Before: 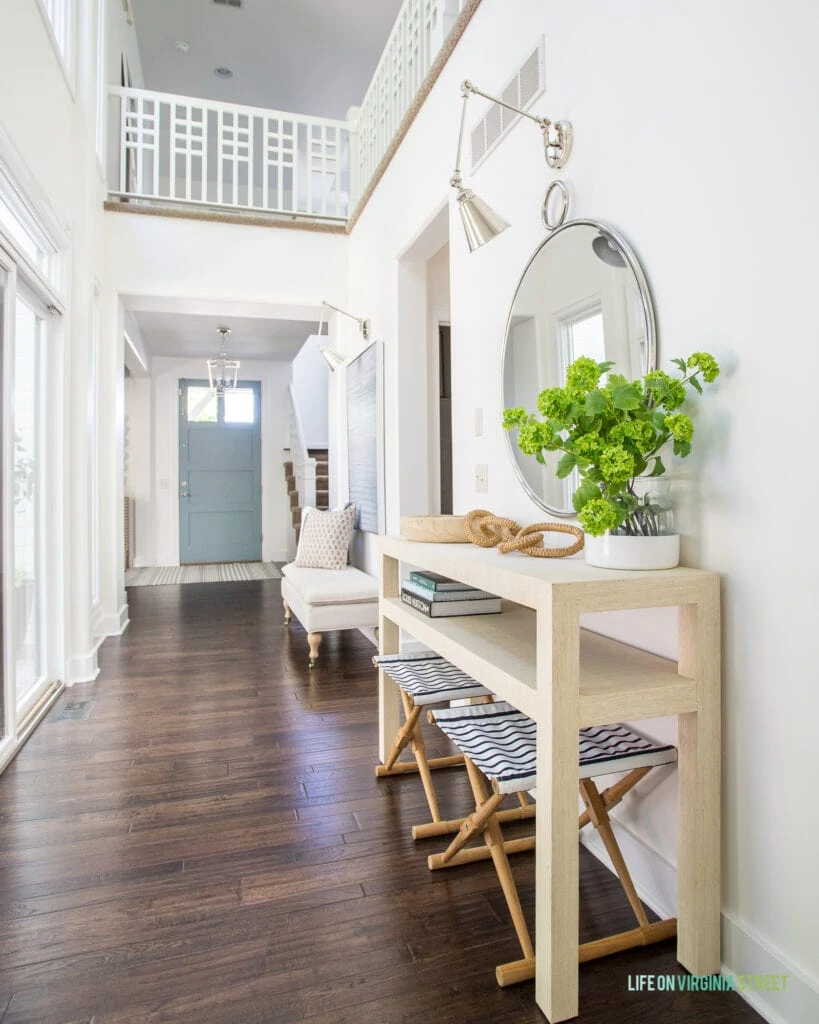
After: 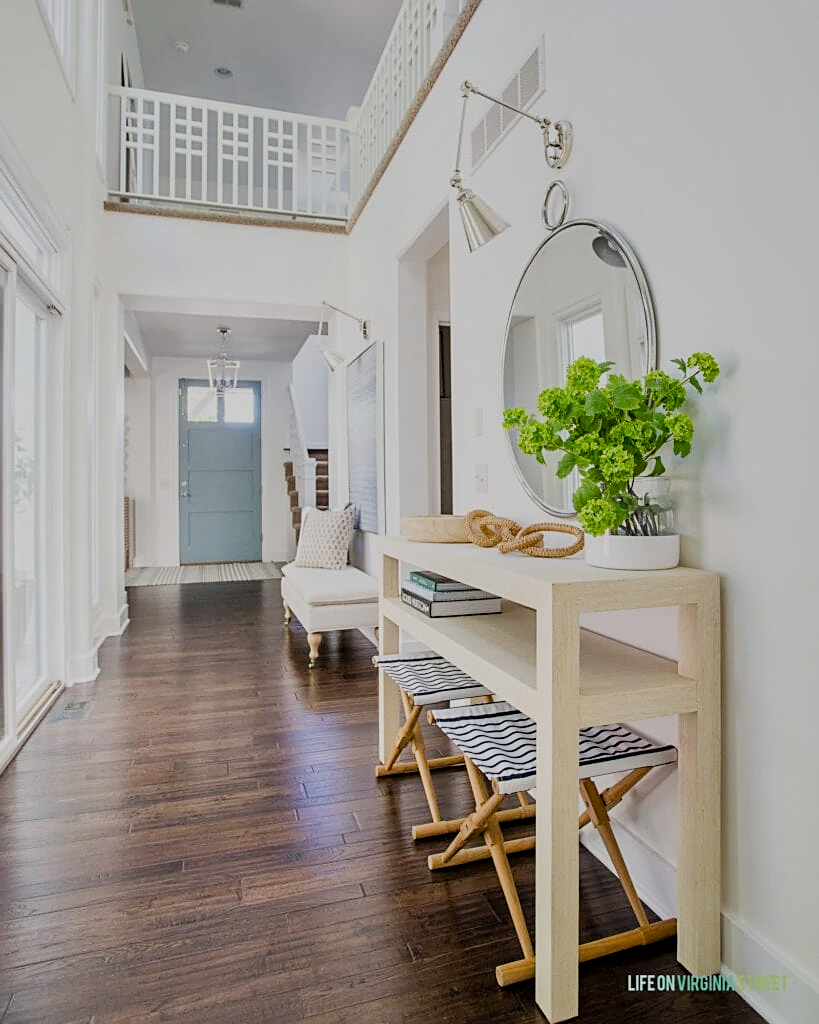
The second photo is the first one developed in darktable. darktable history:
filmic rgb: black relative exposure -6.68 EV, white relative exposure 4.56 EV, hardness 3.25
sharpen: on, module defaults
shadows and highlights: shadows 22.7, highlights -48.71, soften with gaussian
color balance rgb: perceptual saturation grading › global saturation 20%, perceptual saturation grading › highlights -25%, perceptual saturation grading › shadows 25%
